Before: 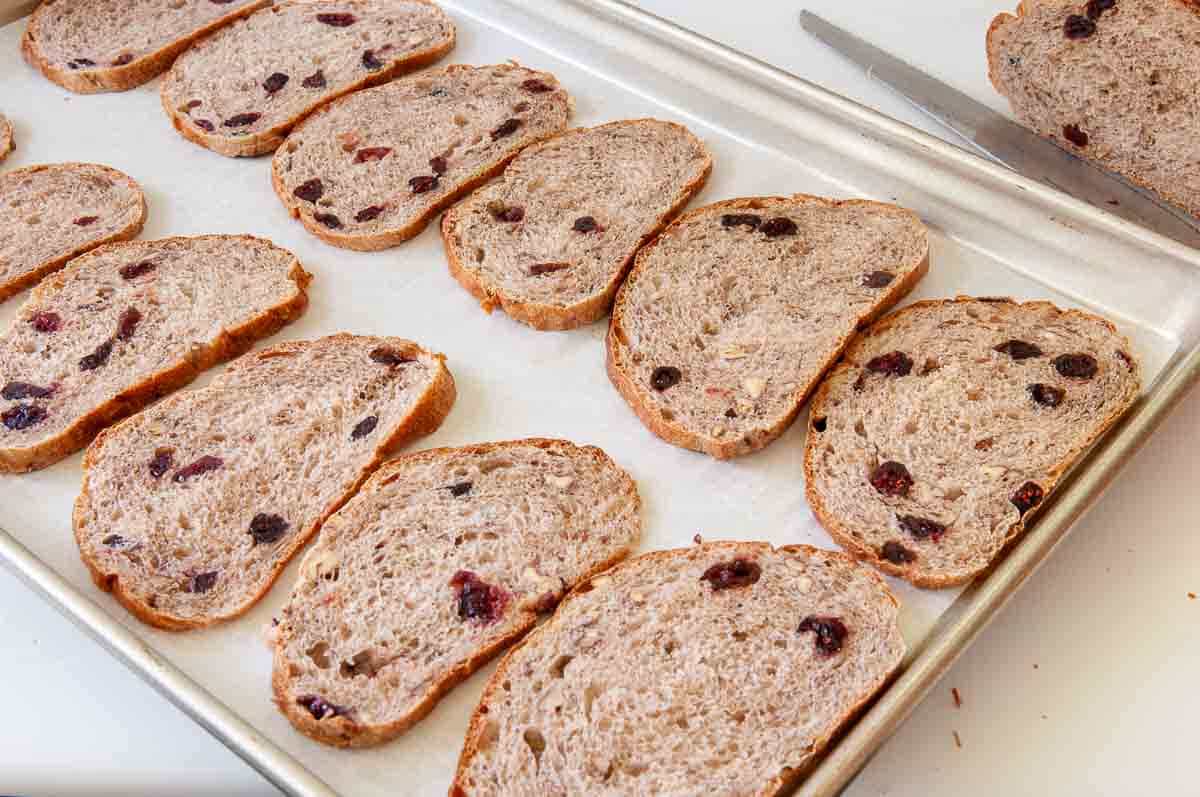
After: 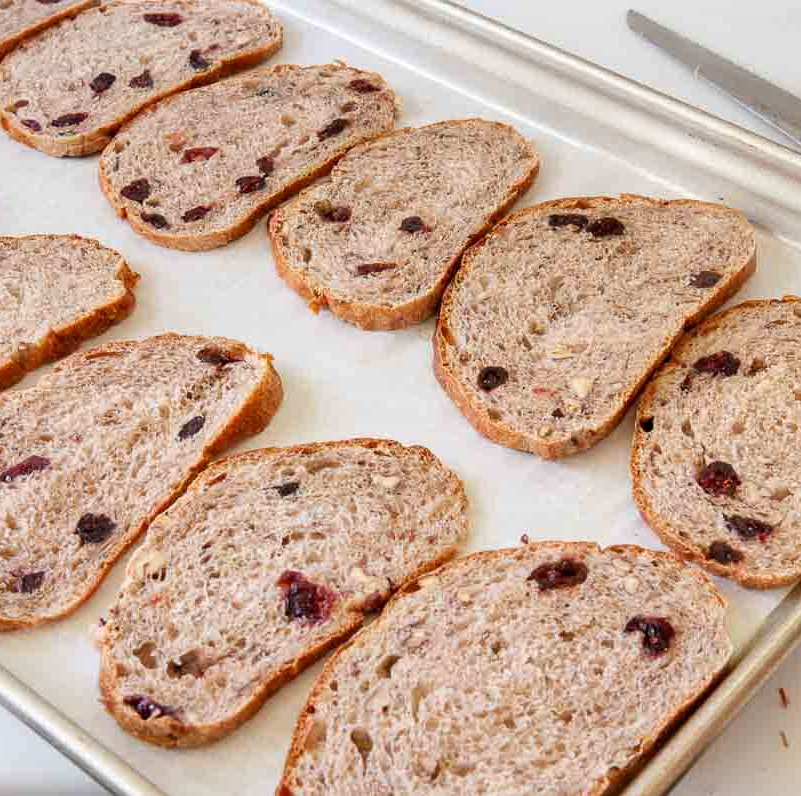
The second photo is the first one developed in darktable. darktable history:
crop and rotate: left 14.428%, right 18.775%
